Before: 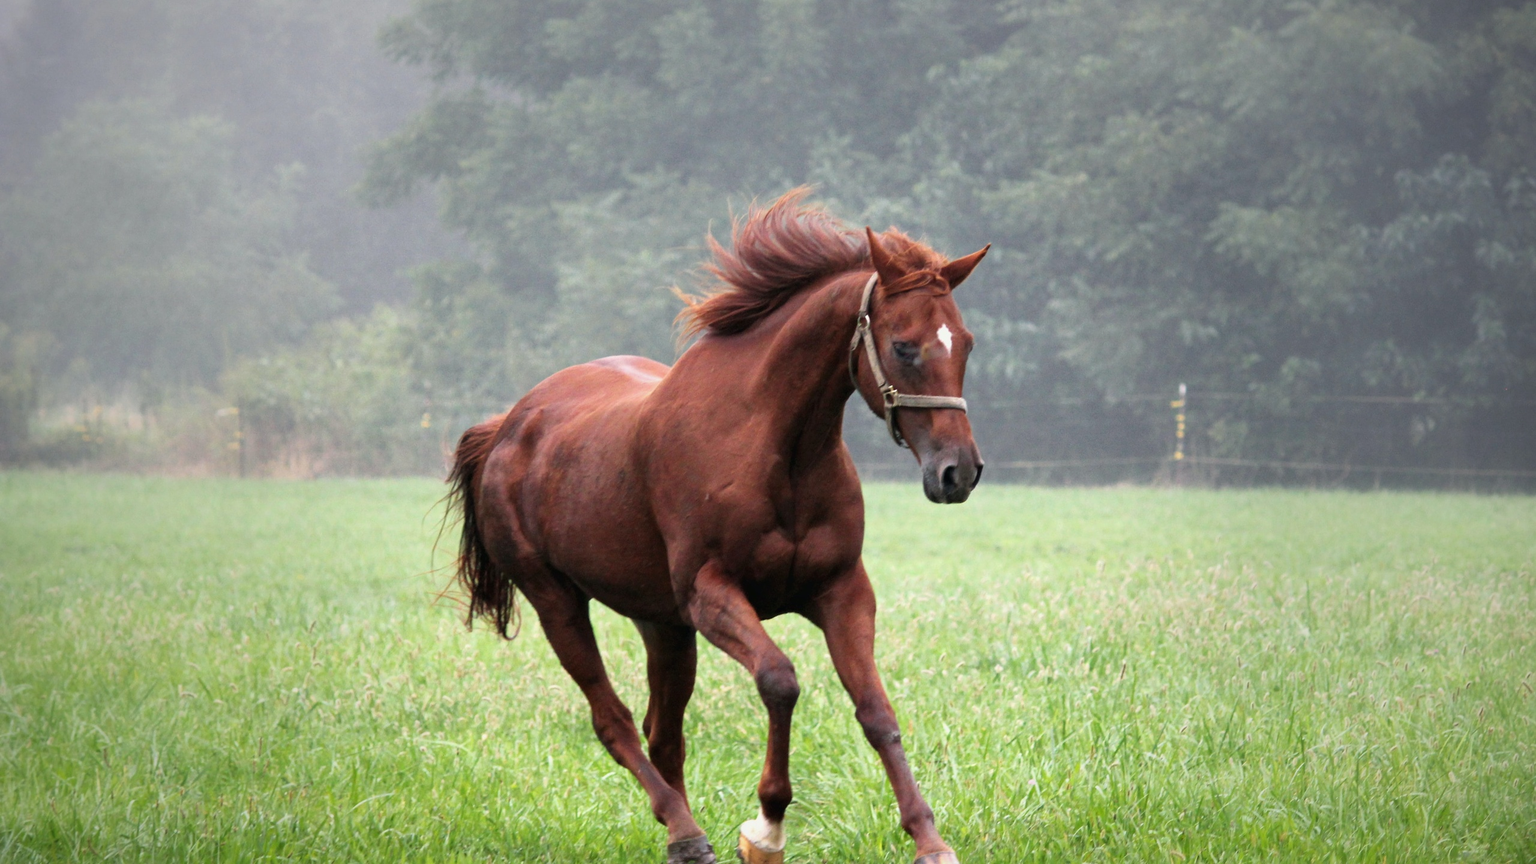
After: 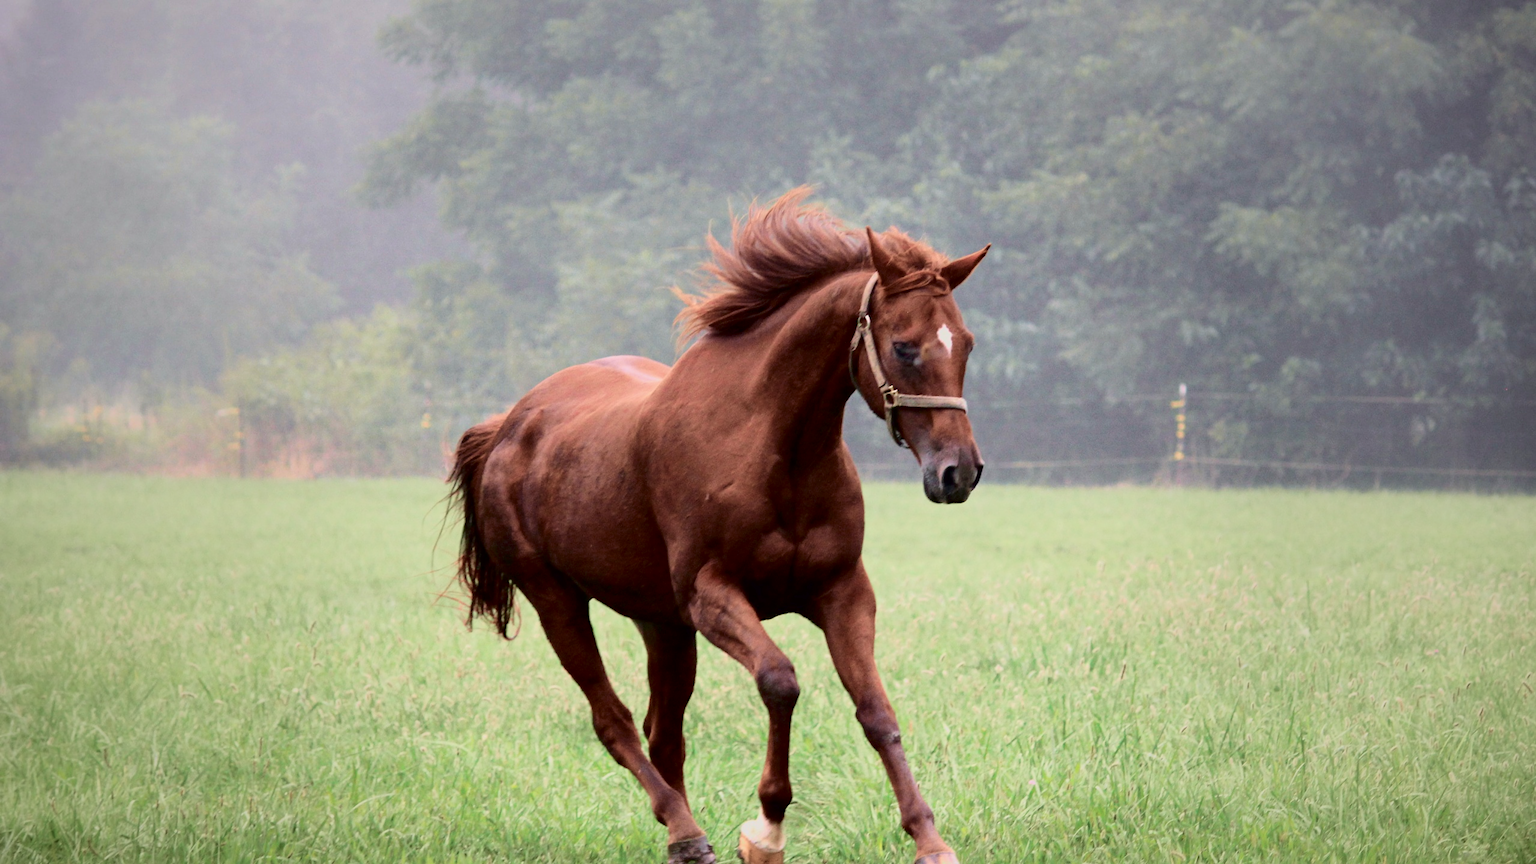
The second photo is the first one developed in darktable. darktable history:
tone curve: curves: ch0 [(0, 0) (0.049, 0.01) (0.154, 0.081) (0.491, 0.519) (0.748, 0.765) (1, 0.919)]; ch1 [(0, 0) (0.172, 0.123) (0.317, 0.272) (0.401, 0.422) (0.489, 0.496) (0.531, 0.557) (0.615, 0.612) (0.741, 0.783) (1, 1)]; ch2 [(0, 0) (0.411, 0.424) (0.483, 0.478) (0.544, 0.56) (0.686, 0.638) (1, 1)], color space Lab, independent channels, preserve colors none
